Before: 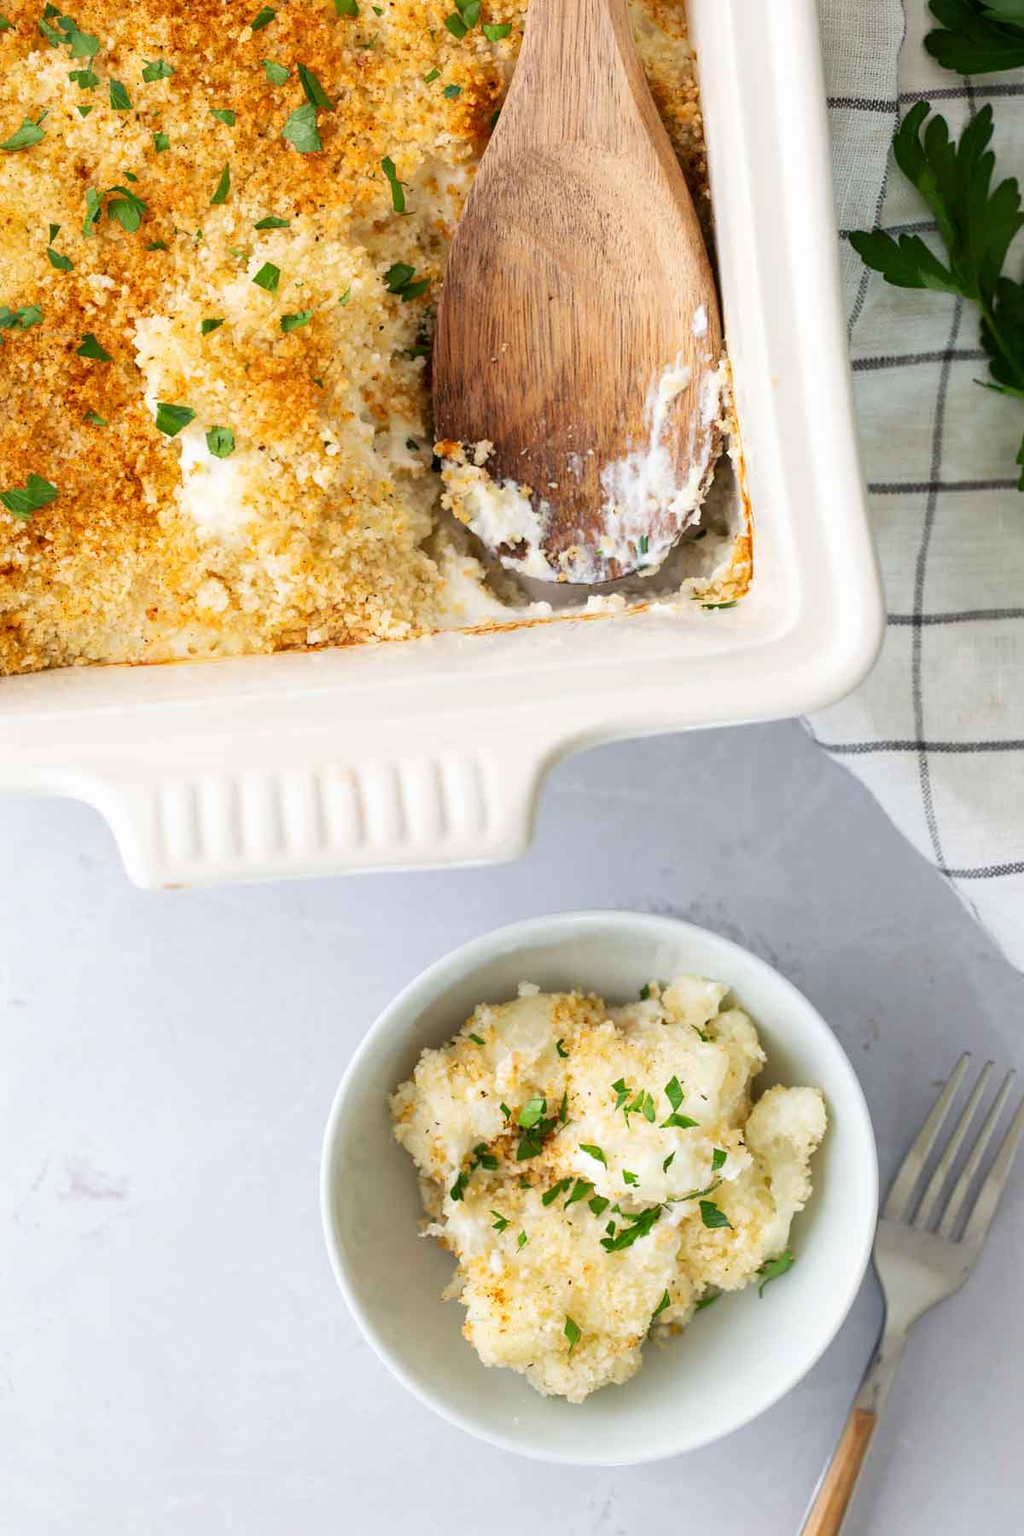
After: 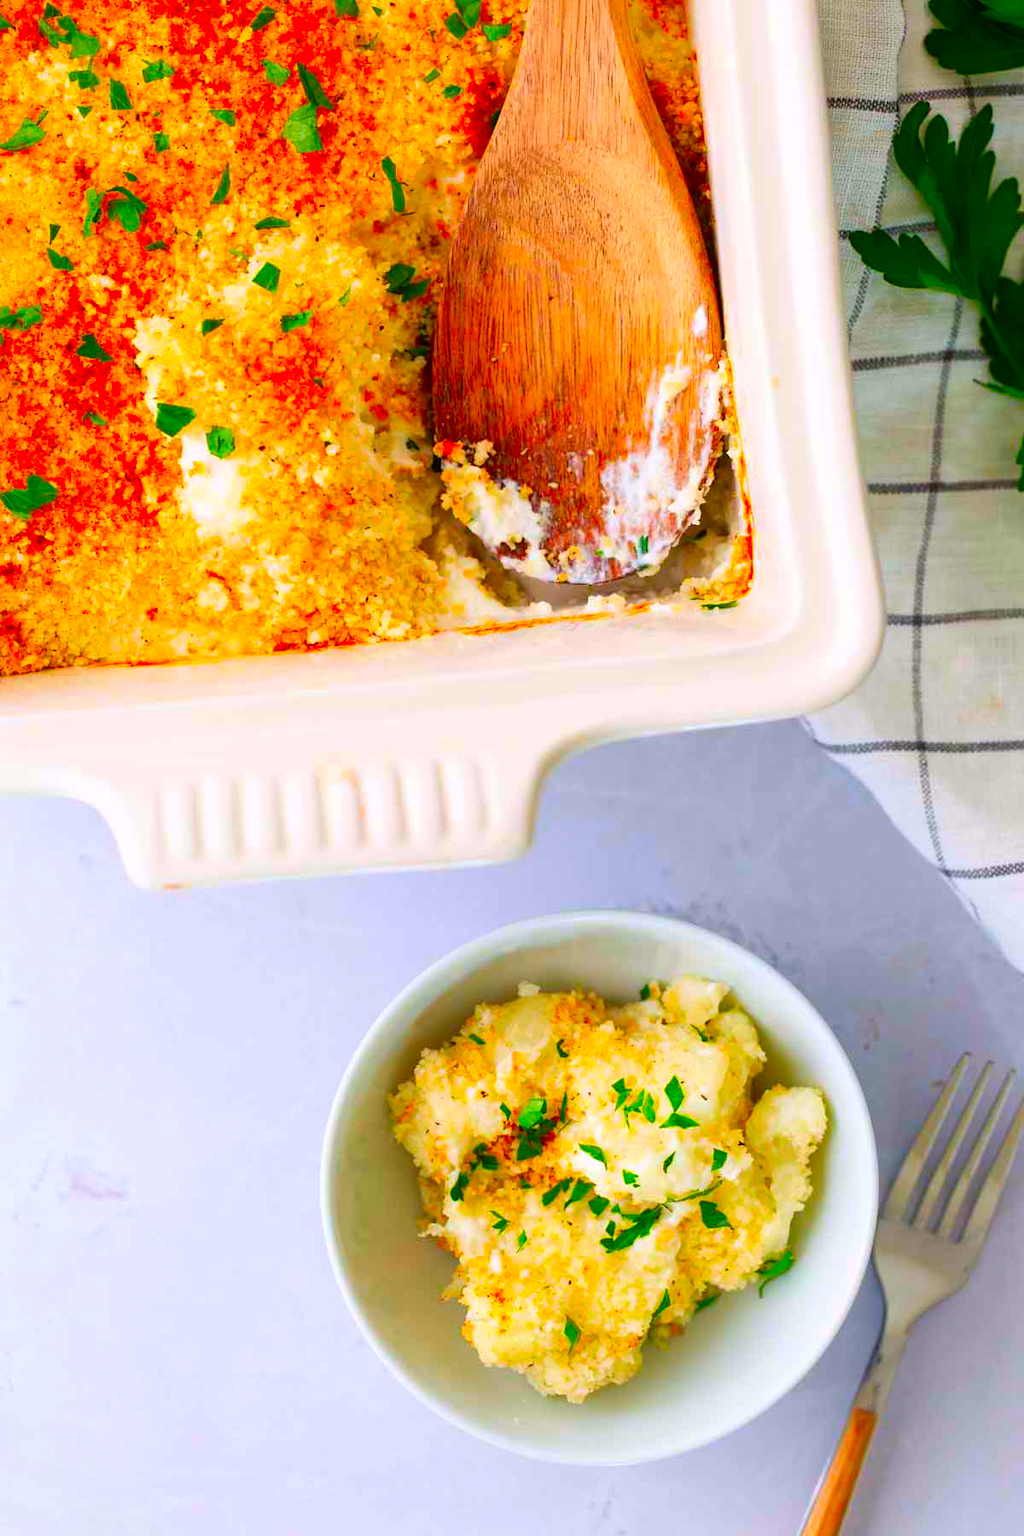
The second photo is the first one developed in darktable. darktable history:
color correction: highlights a* 1.59, highlights b* -1.63, saturation 2.48
